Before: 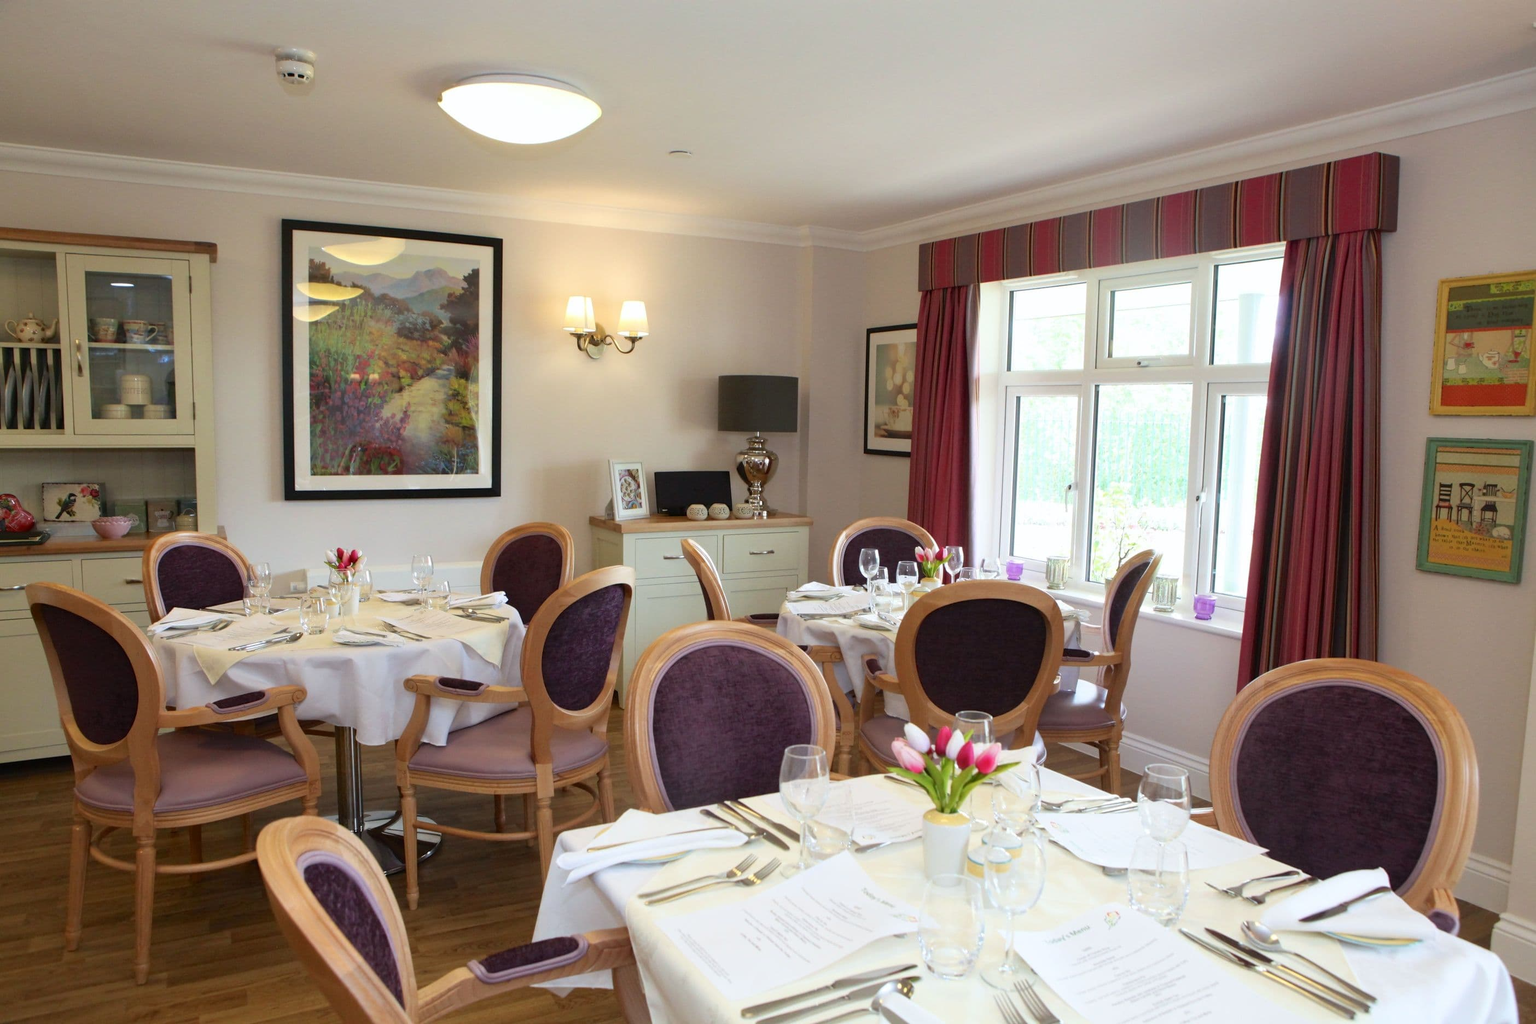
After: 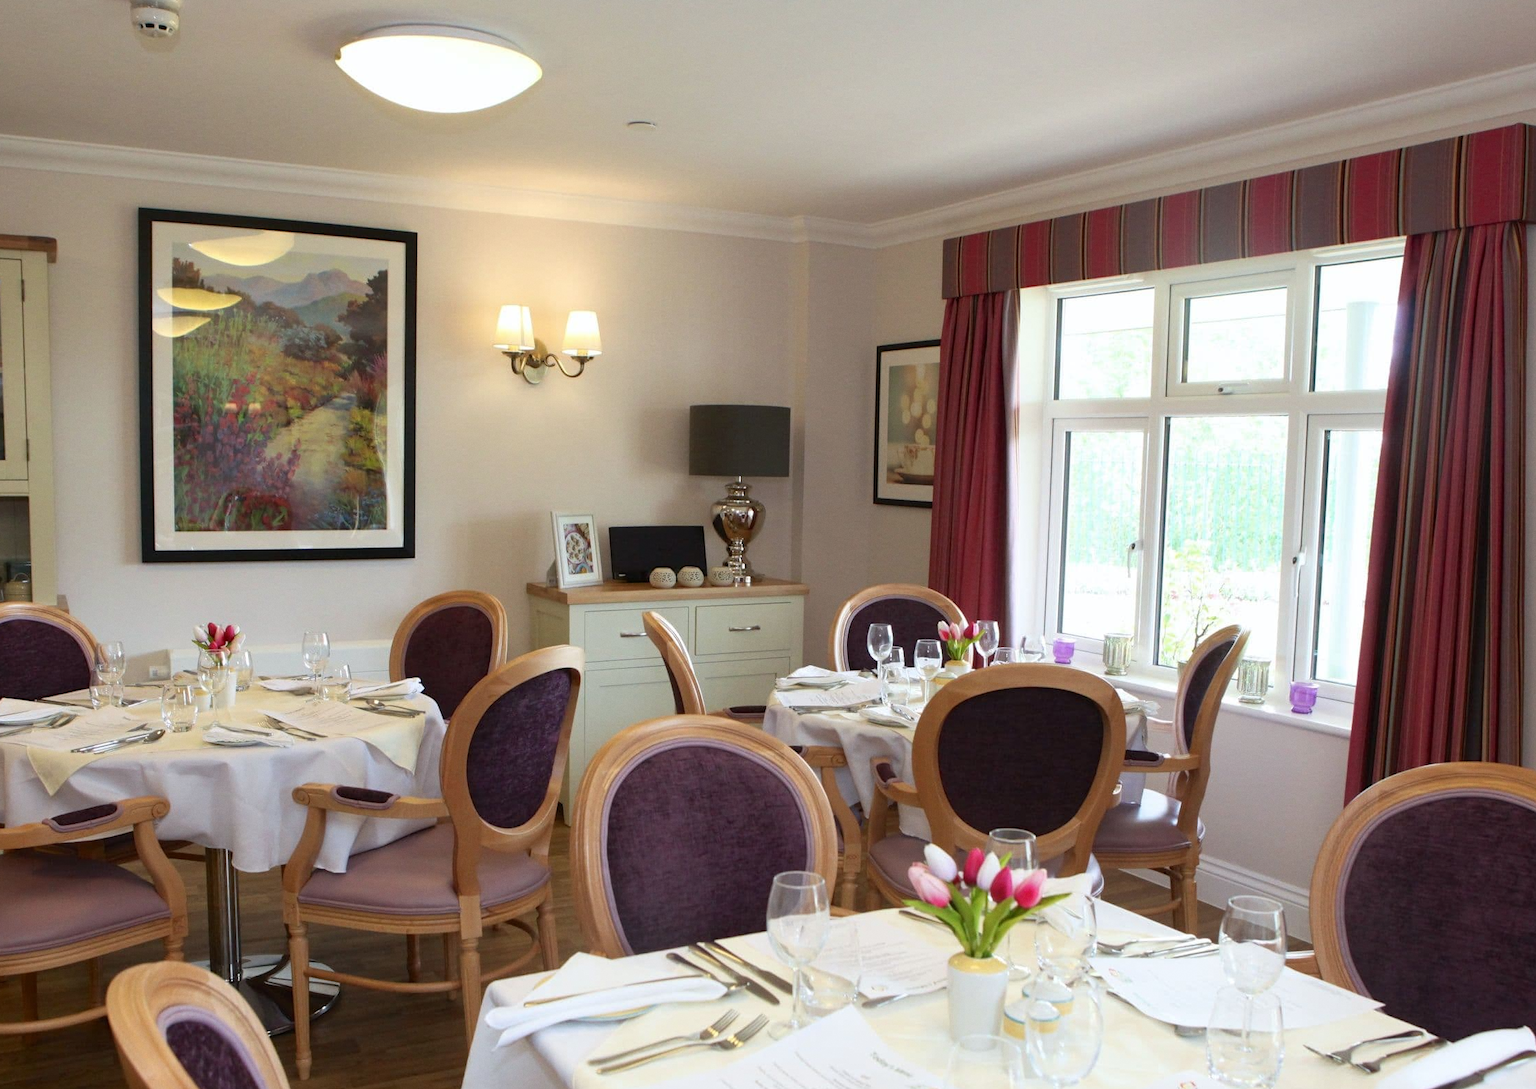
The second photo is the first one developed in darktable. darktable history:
grain: coarseness 0.09 ISO, strength 10%
crop: left 11.225%, top 5.381%, right 9.565%, bottom 10.314%
base curve: curves: ch0 [(0, 0) (0.303, 0.277) (1, 1)]
